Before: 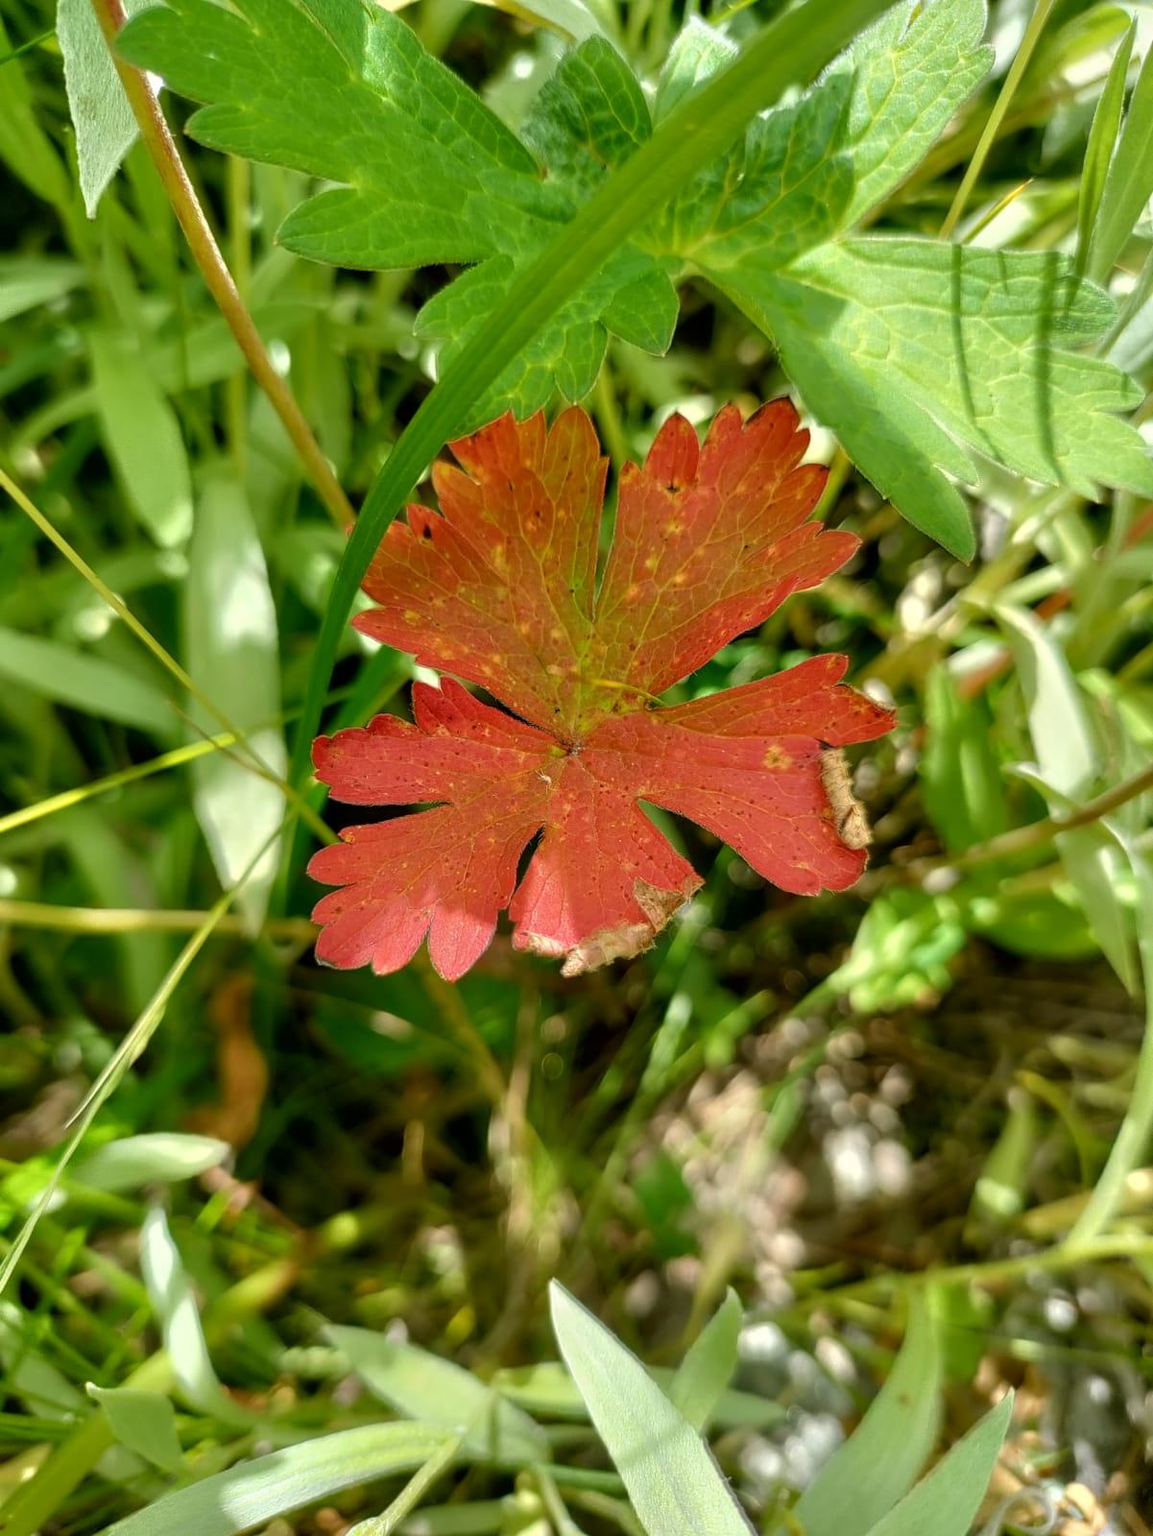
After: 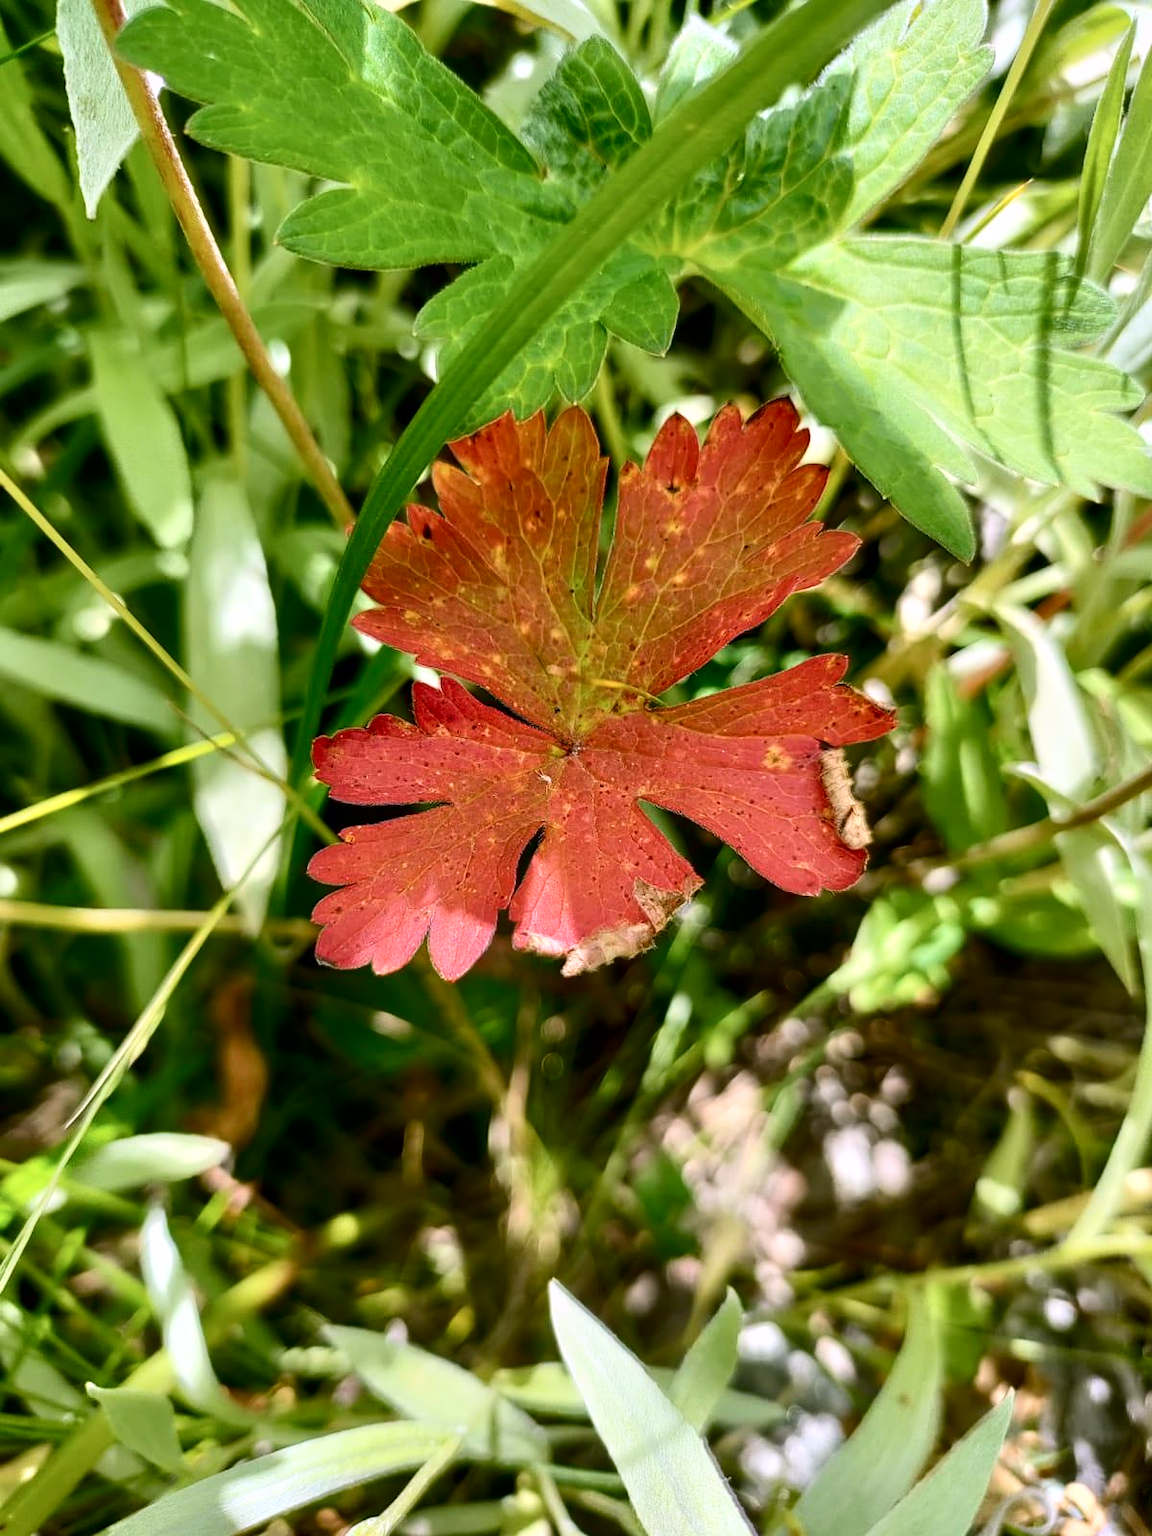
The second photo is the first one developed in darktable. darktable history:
contrast brightness saturation: contrast 0.28
white balance: red 1.042, blue 1.17
